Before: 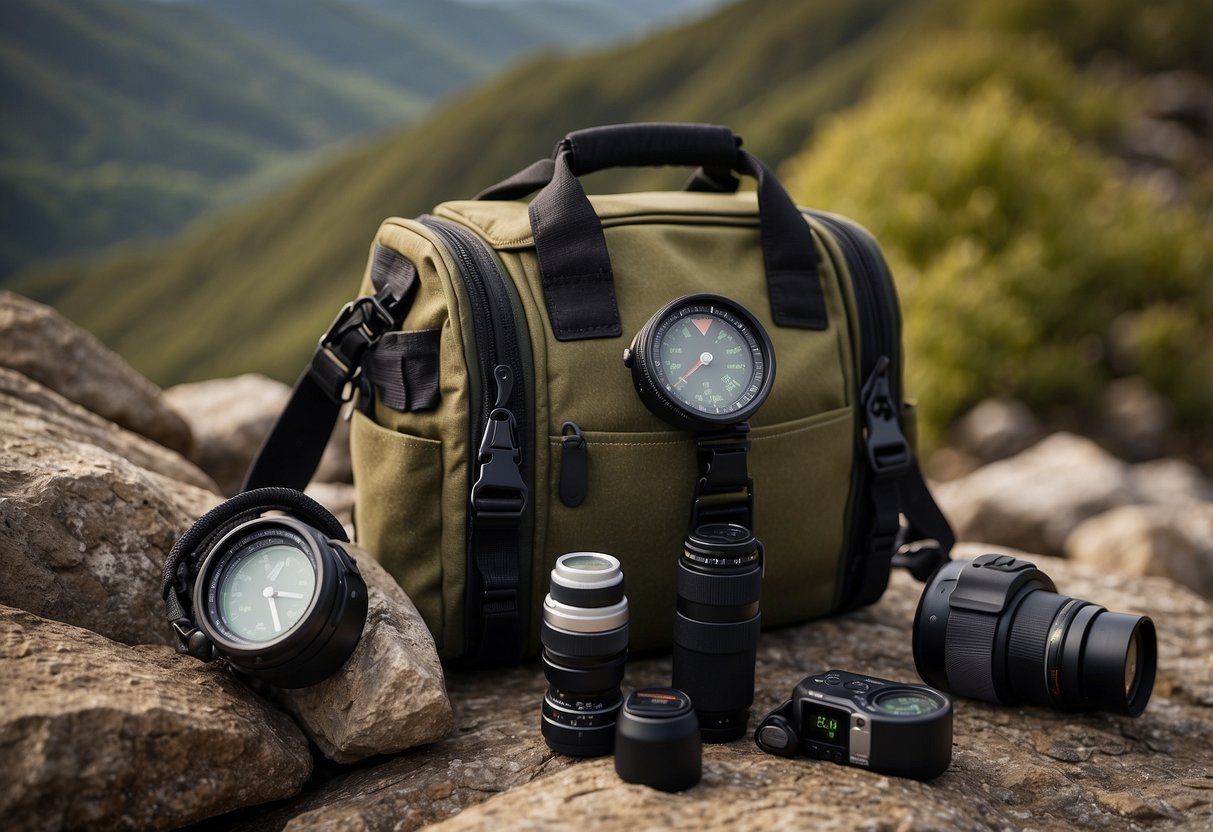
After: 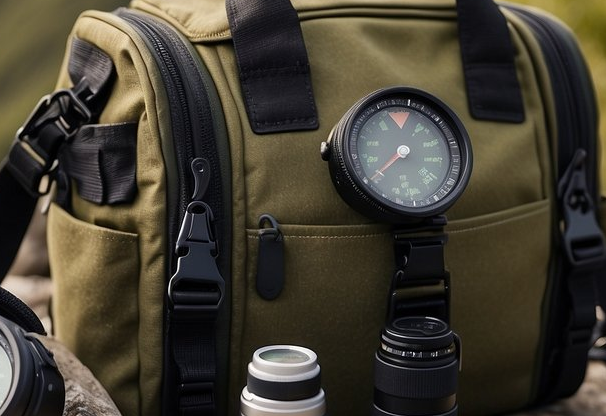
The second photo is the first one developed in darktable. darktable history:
white balance: emerald 1
crop: left 25%, top 25%, right 25%, bottom 25%
